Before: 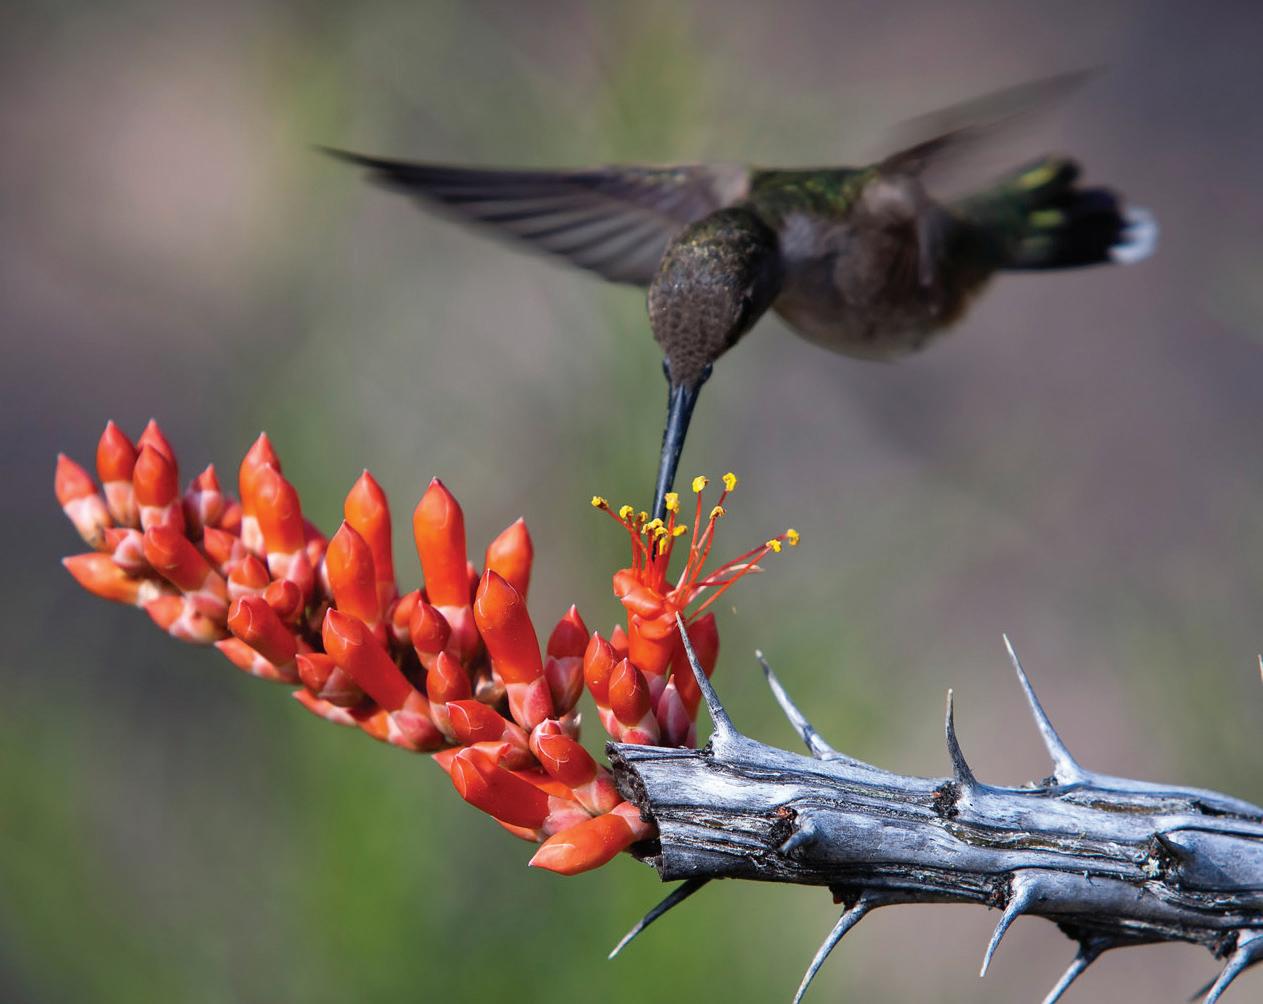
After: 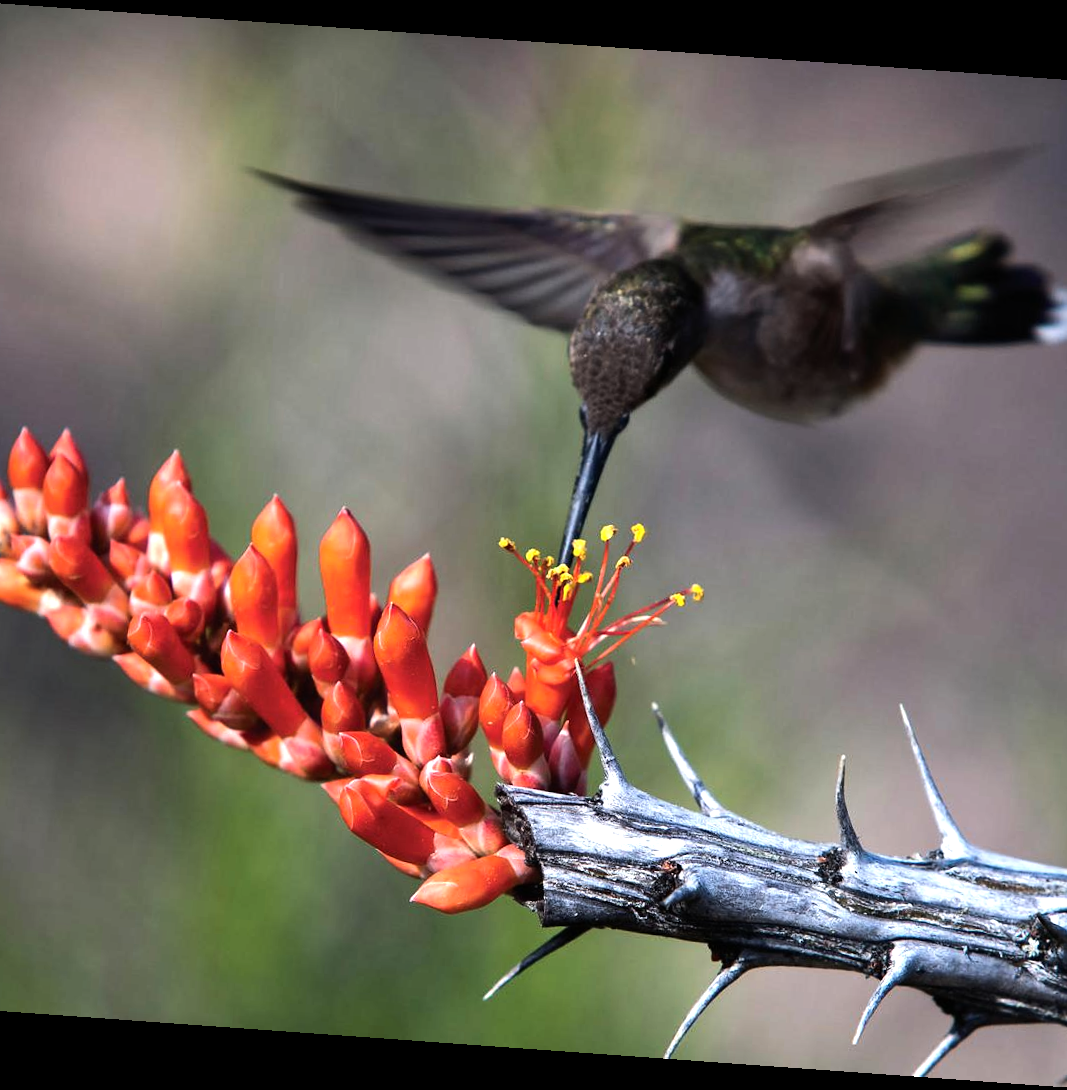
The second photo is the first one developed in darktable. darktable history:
rotate and perspective: rotation 4.1°, automatic cropping off
crop and rotate: left 9.597%, right 10.195%
tone equalizer: -8 EV -0.75 EV, -7 EV -0.7 EV, -6 EV -0.6 EV, -5 EV -0.4 EV, -3 EV 0.4 EV, -2 EV 0.6 EV, -1 EV 0.7 EV, +0 EV 0.75 EV, edges refinement/feathering 500, mask exposure compensation -1.57 EV, preserve details no
